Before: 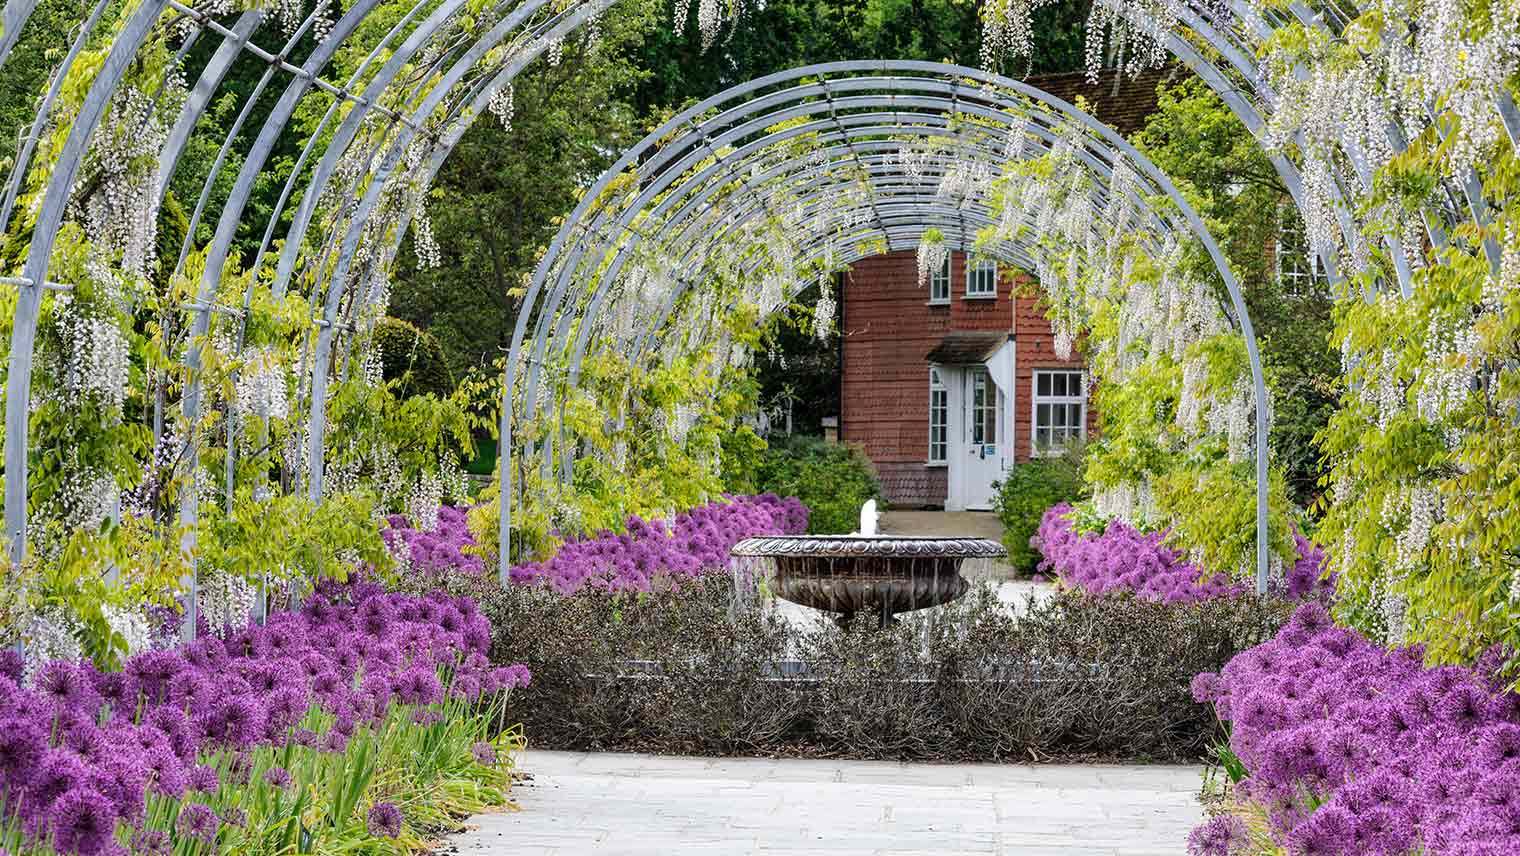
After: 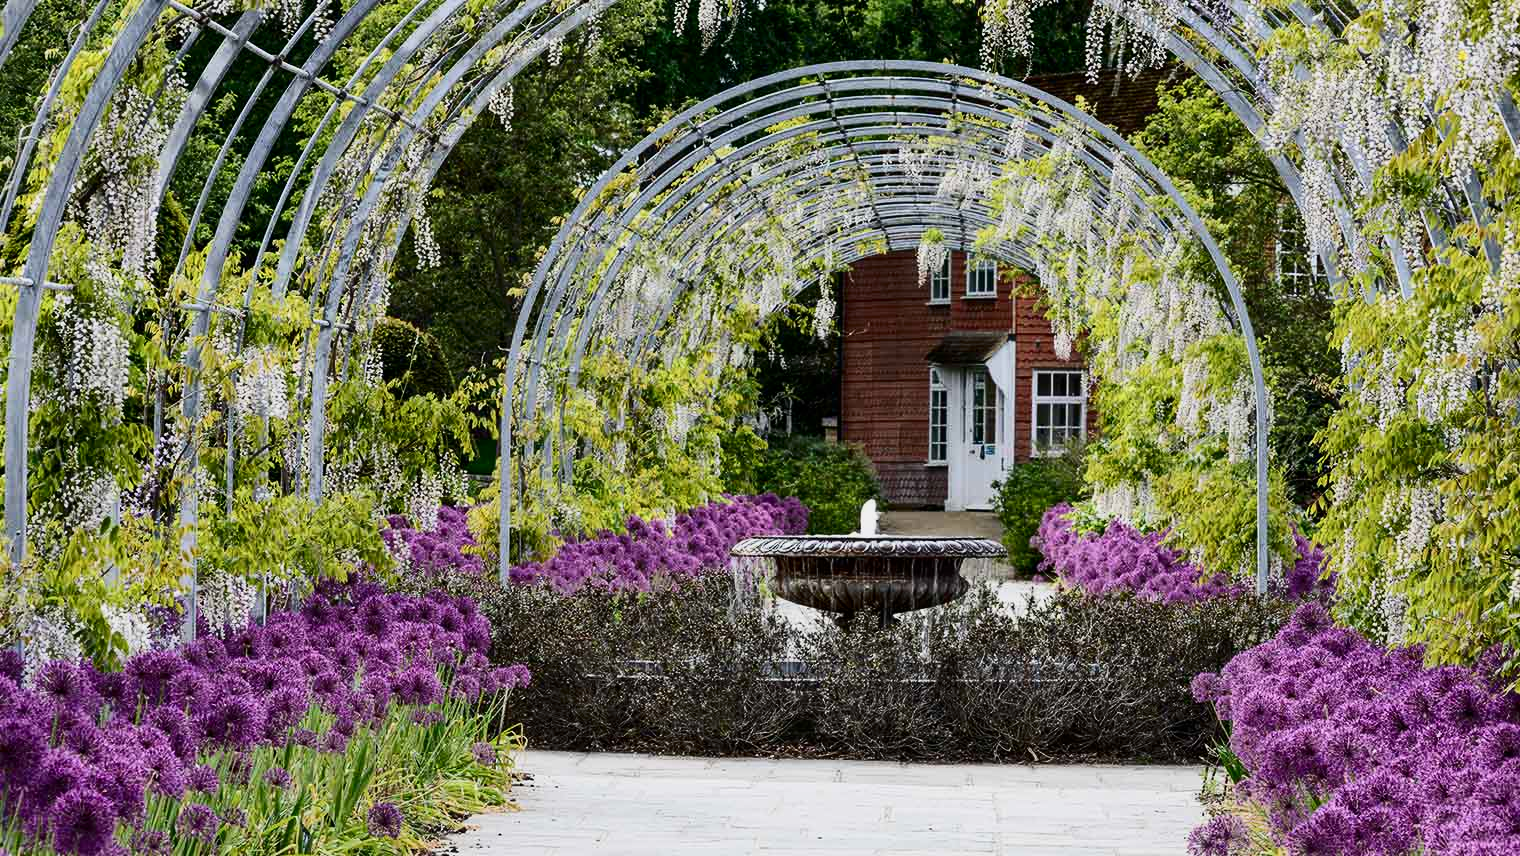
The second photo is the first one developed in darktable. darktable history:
exposure: exposure -0.416 EV, compensate exposure bias true, compensate highlight preservation false
contrast brightness saturation: contrast 0.274
